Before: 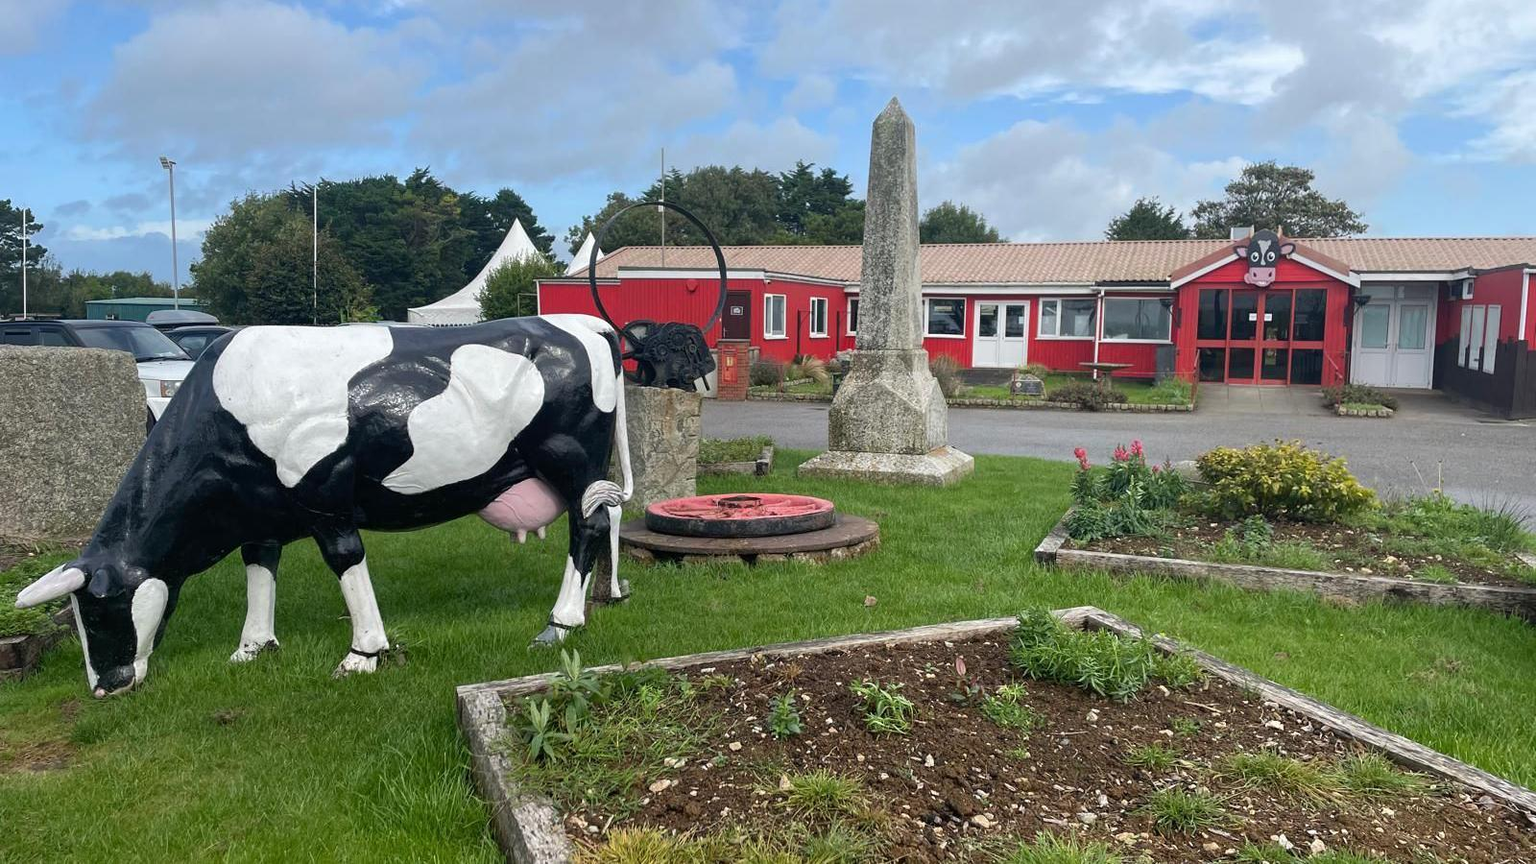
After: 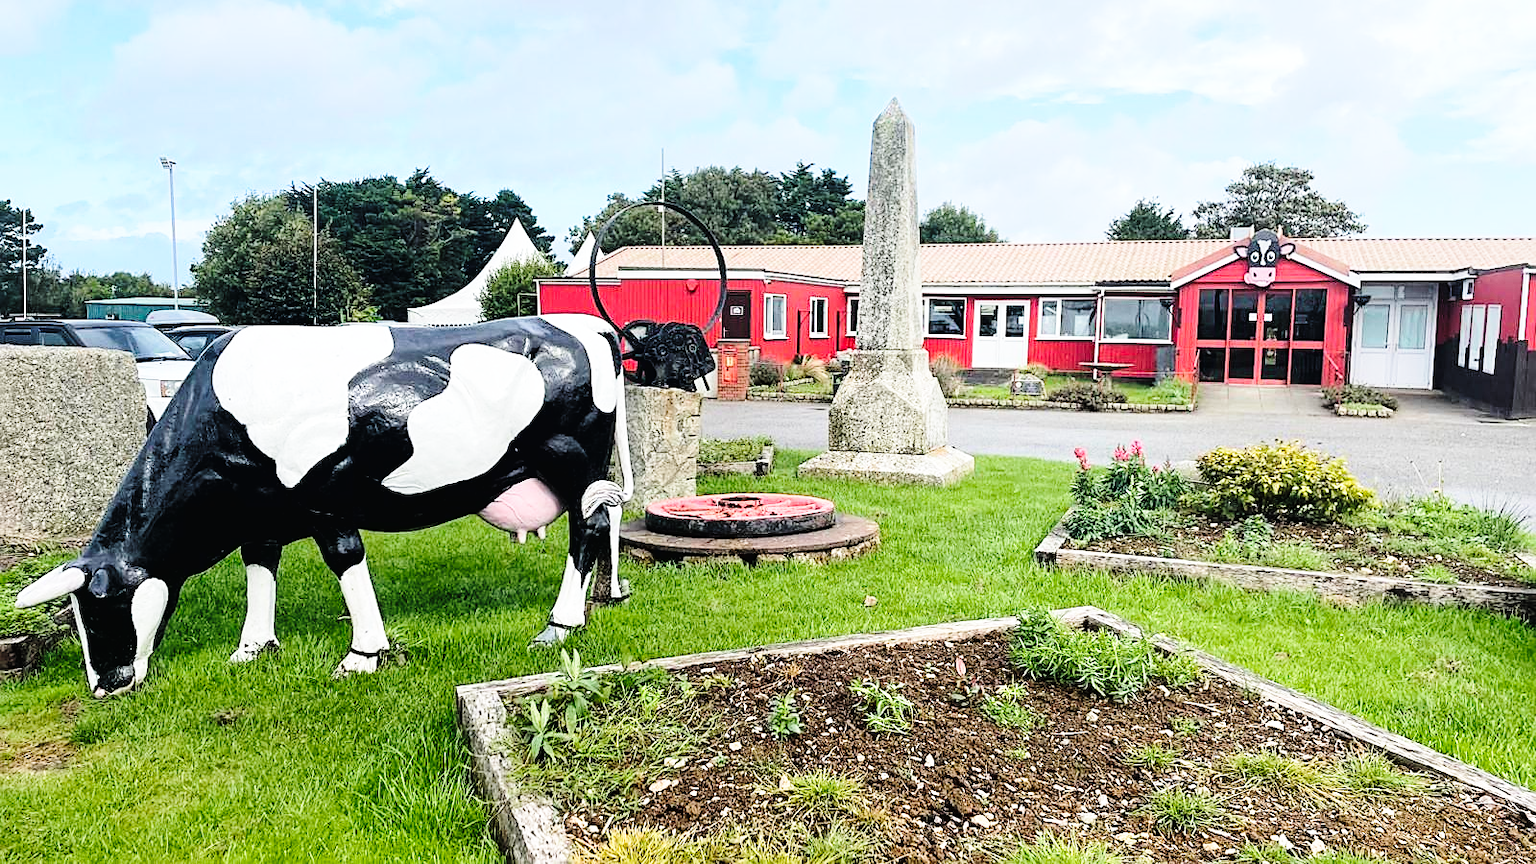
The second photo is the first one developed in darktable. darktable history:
base curve: curves: ch0 [(0, 0) (0.028, 0.03) (0.105, 0.232) (0.387, 0.748) (0.754, 0.968) (1, 1)], preserve colors none
tone curve: curves: ch0 [(0, 0) (0.003, 0.016) (0.011, 0.016) (0.025, 0.016) (0.044, 0.016) (0.069, 0.016) (0.1, 0.026) (0.136, 0.047) (0.177, 0.088) (0.224, 0.14) (0.277, 0.2) (0.335, 0.276) (0.399, 0.37) (0.468, 0.47) (0.543, 0.583) (0.623, 0.698) (0.709, 0.779) (0.801, 0.858) (0.898, 0.929) (1, 1)], color space Lab, linked channels, preserve colors none
sharpen: on, module defaults
exposure: black level correction -0.003, exposure 0.037 EV, compensate highlight preservation false
